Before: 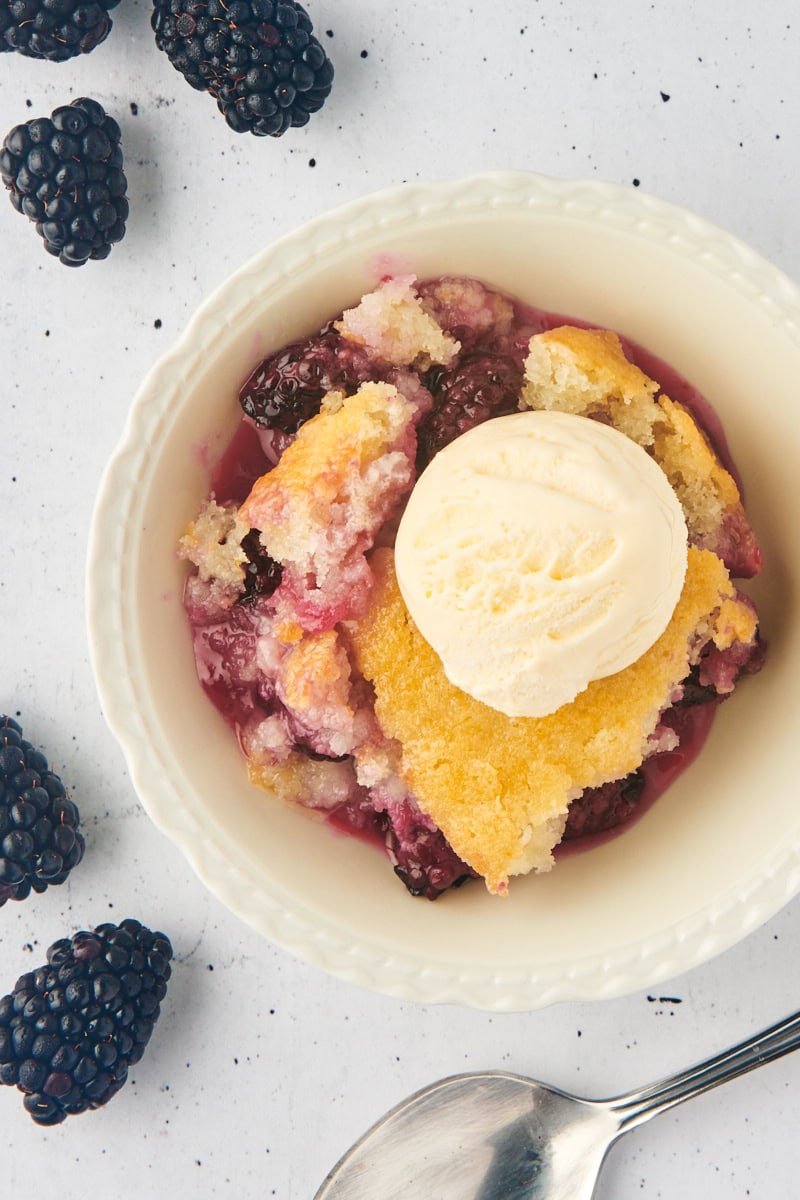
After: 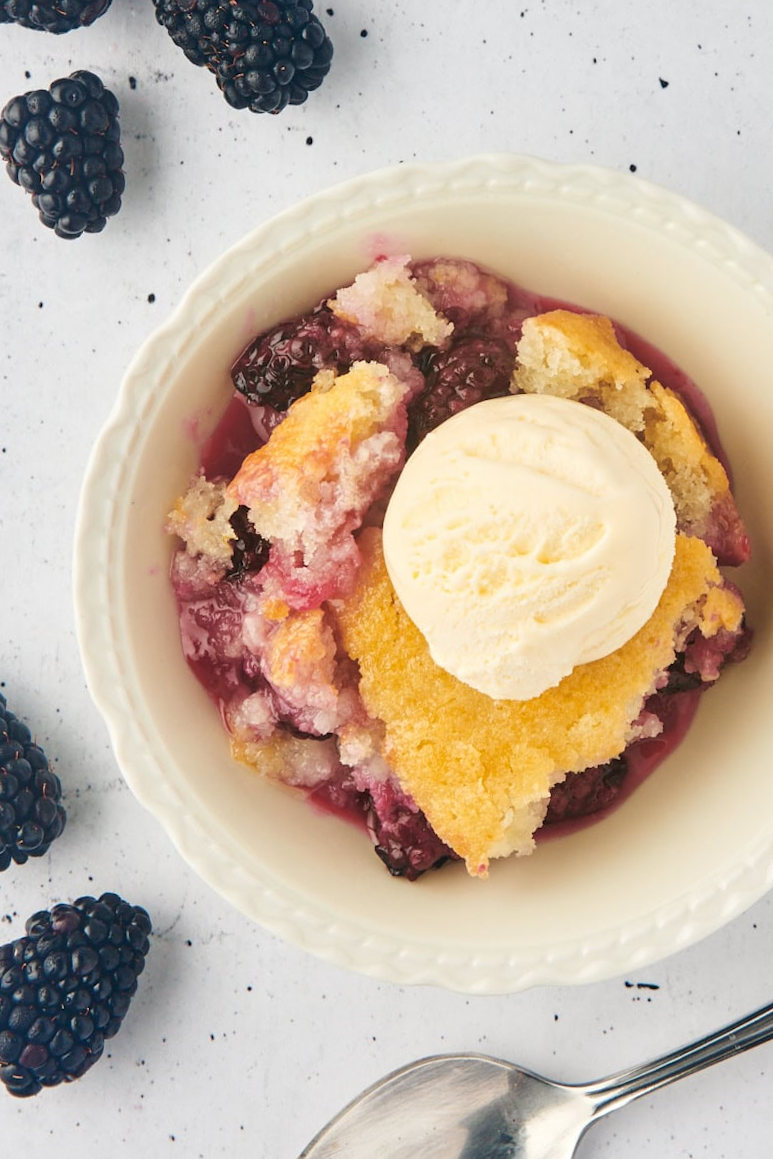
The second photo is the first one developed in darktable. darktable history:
crop and rotate: angle -1.34°
